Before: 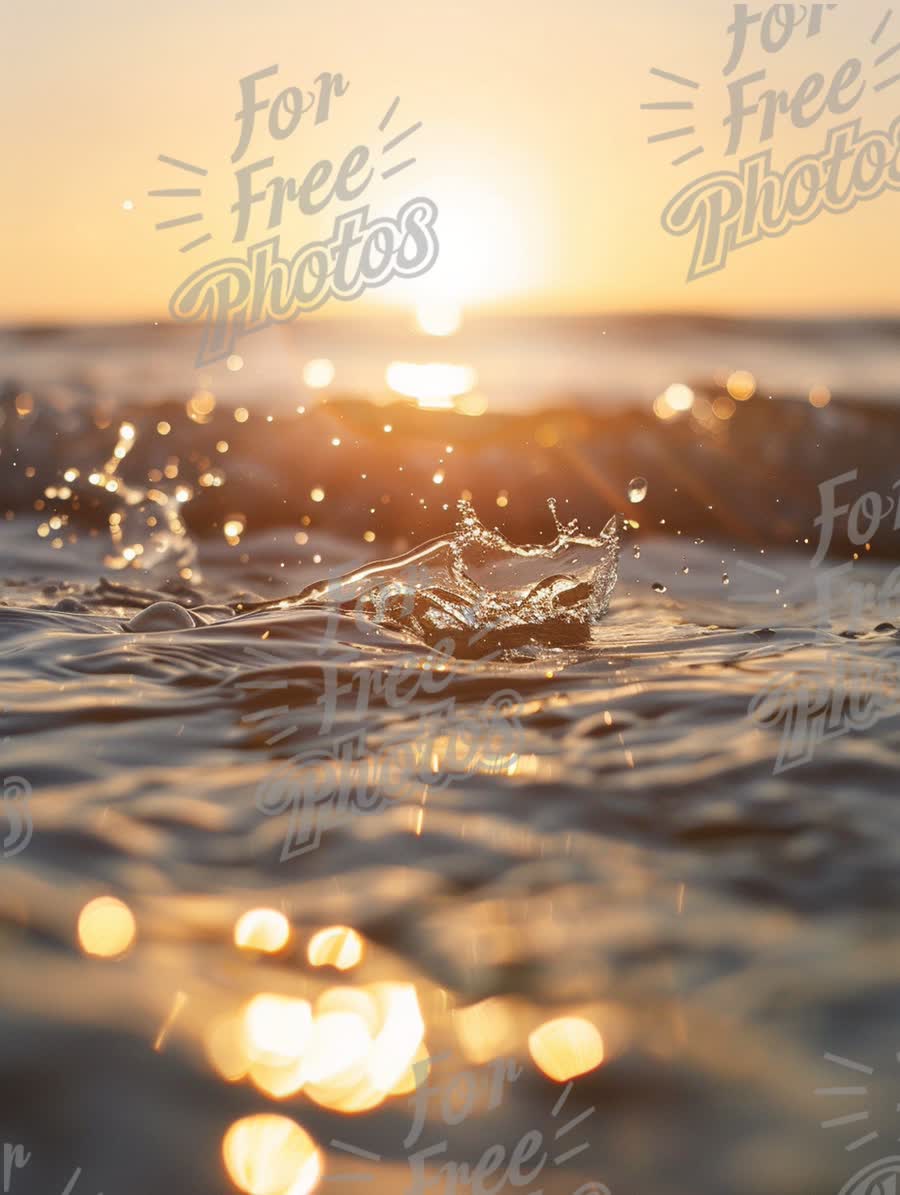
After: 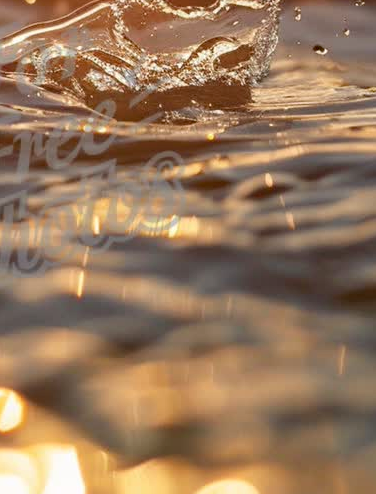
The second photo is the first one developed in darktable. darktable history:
haze removal: compatibility mode true, adaptive false
crop: left 37.683%, top 45.025%, right 20.532%, bottom 13.554%
